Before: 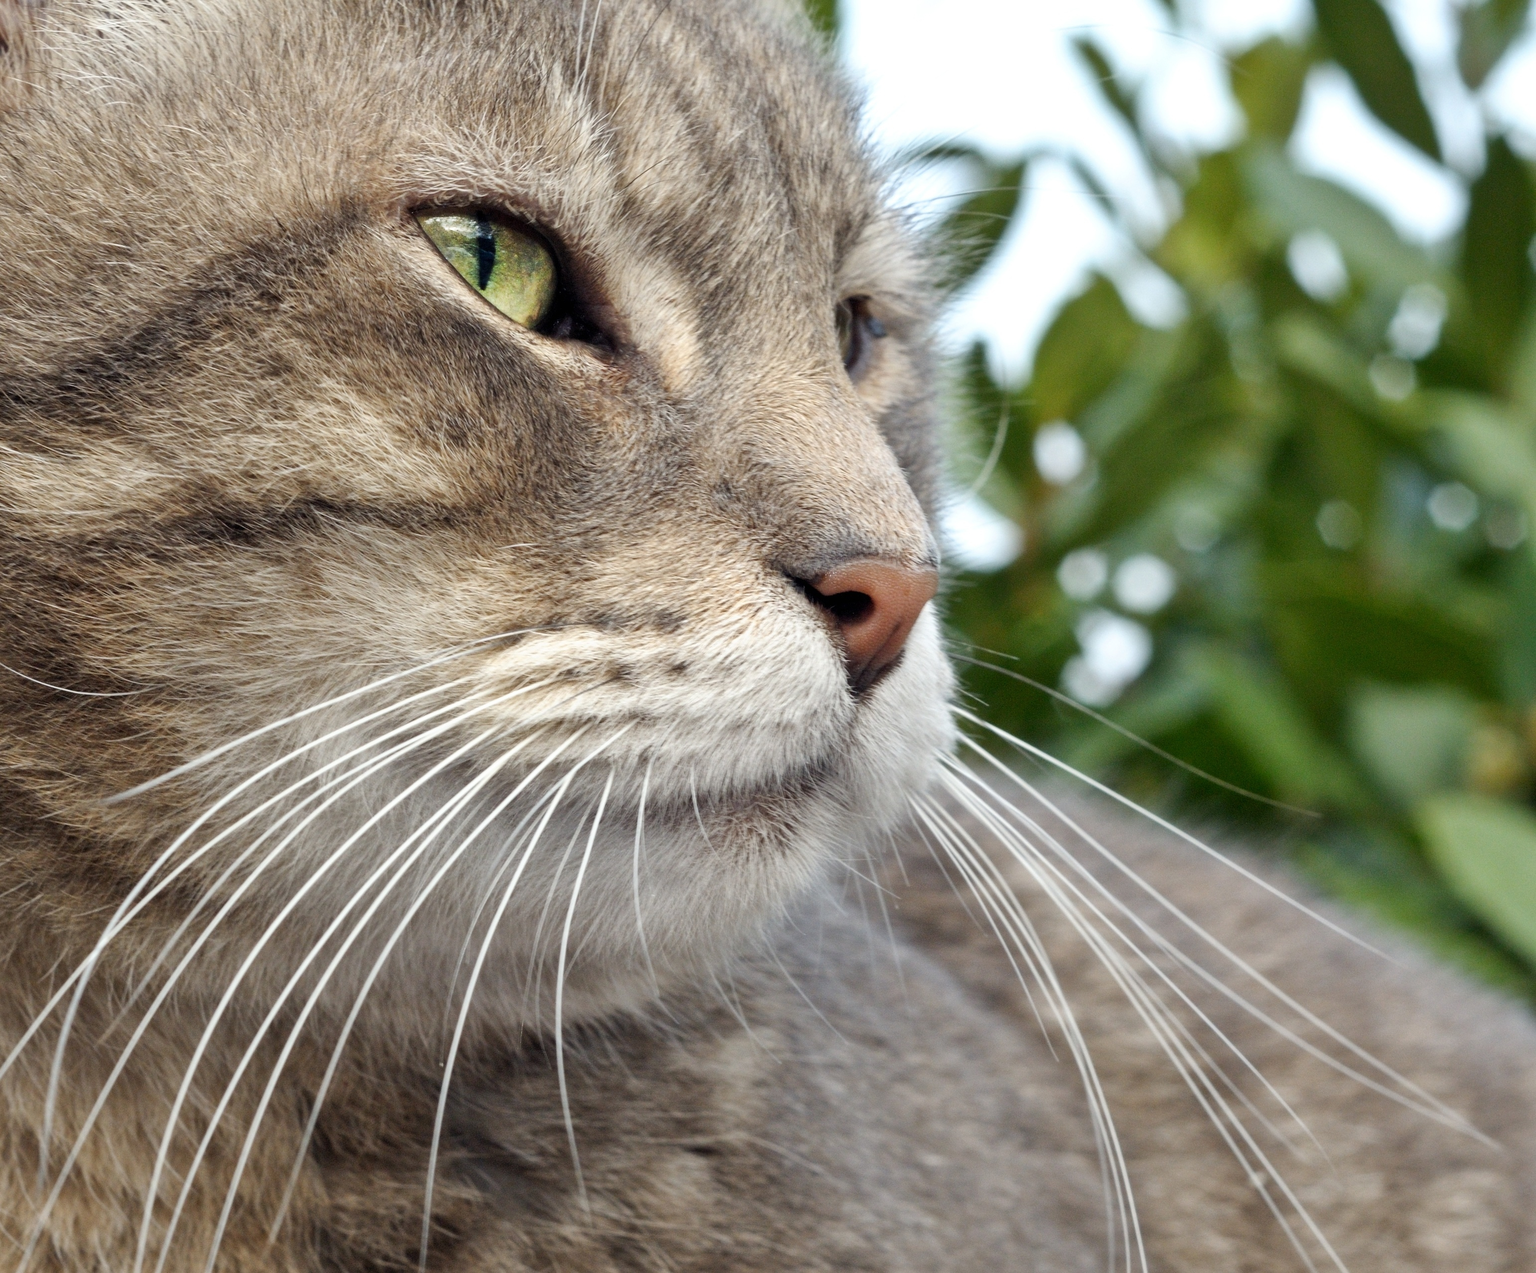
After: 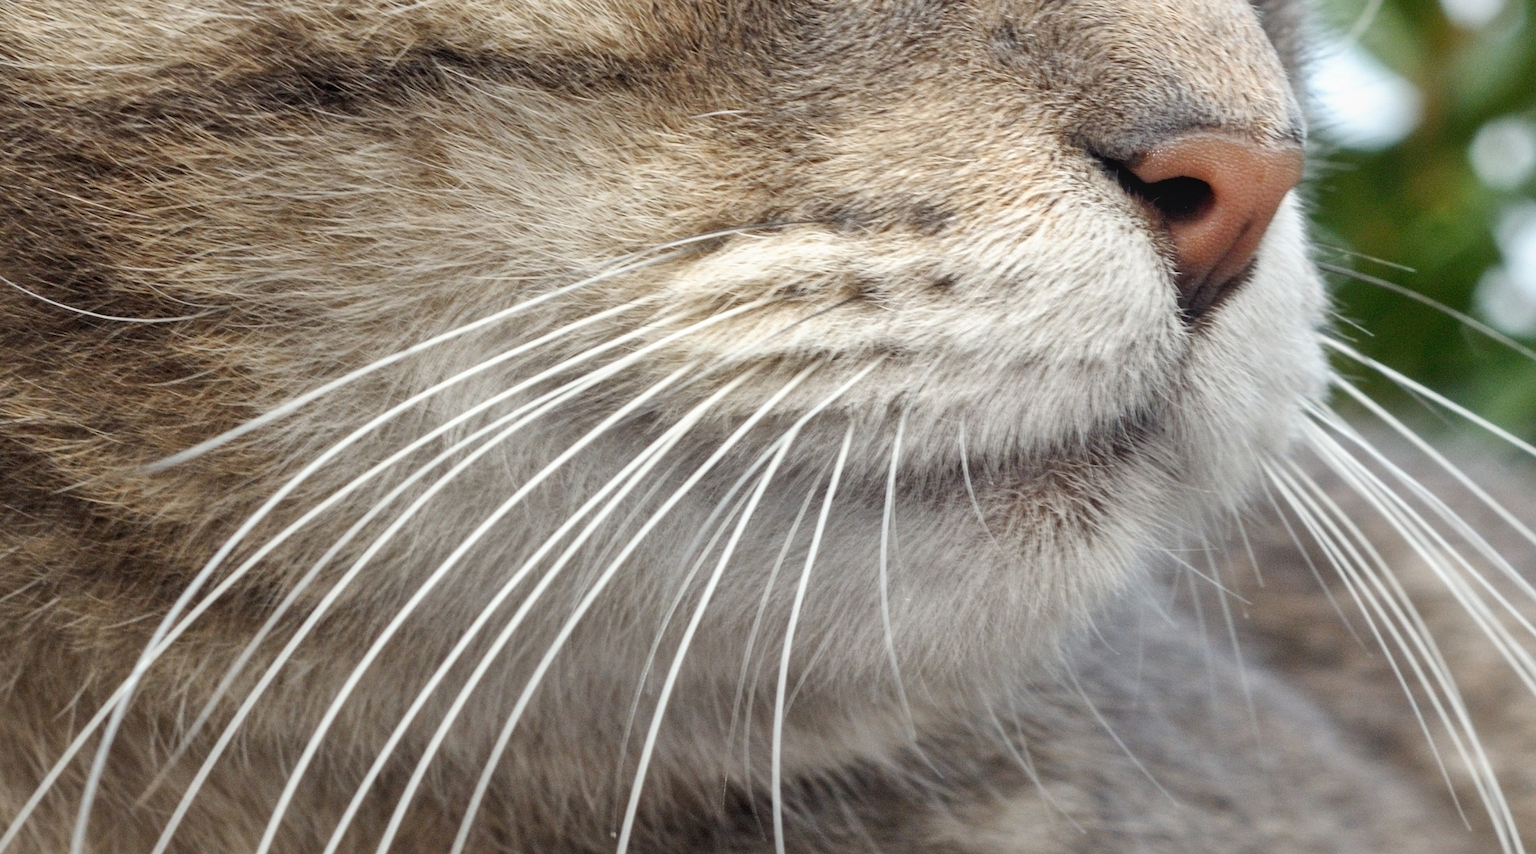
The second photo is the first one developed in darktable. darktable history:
crop: top 36.502%, right 28.022%, bottom 15.168%
base curve: curves: ch0 [(0, 0) (0.297, 0.298) (1, 1)], preserve colors none
local contrast: detail 109%
